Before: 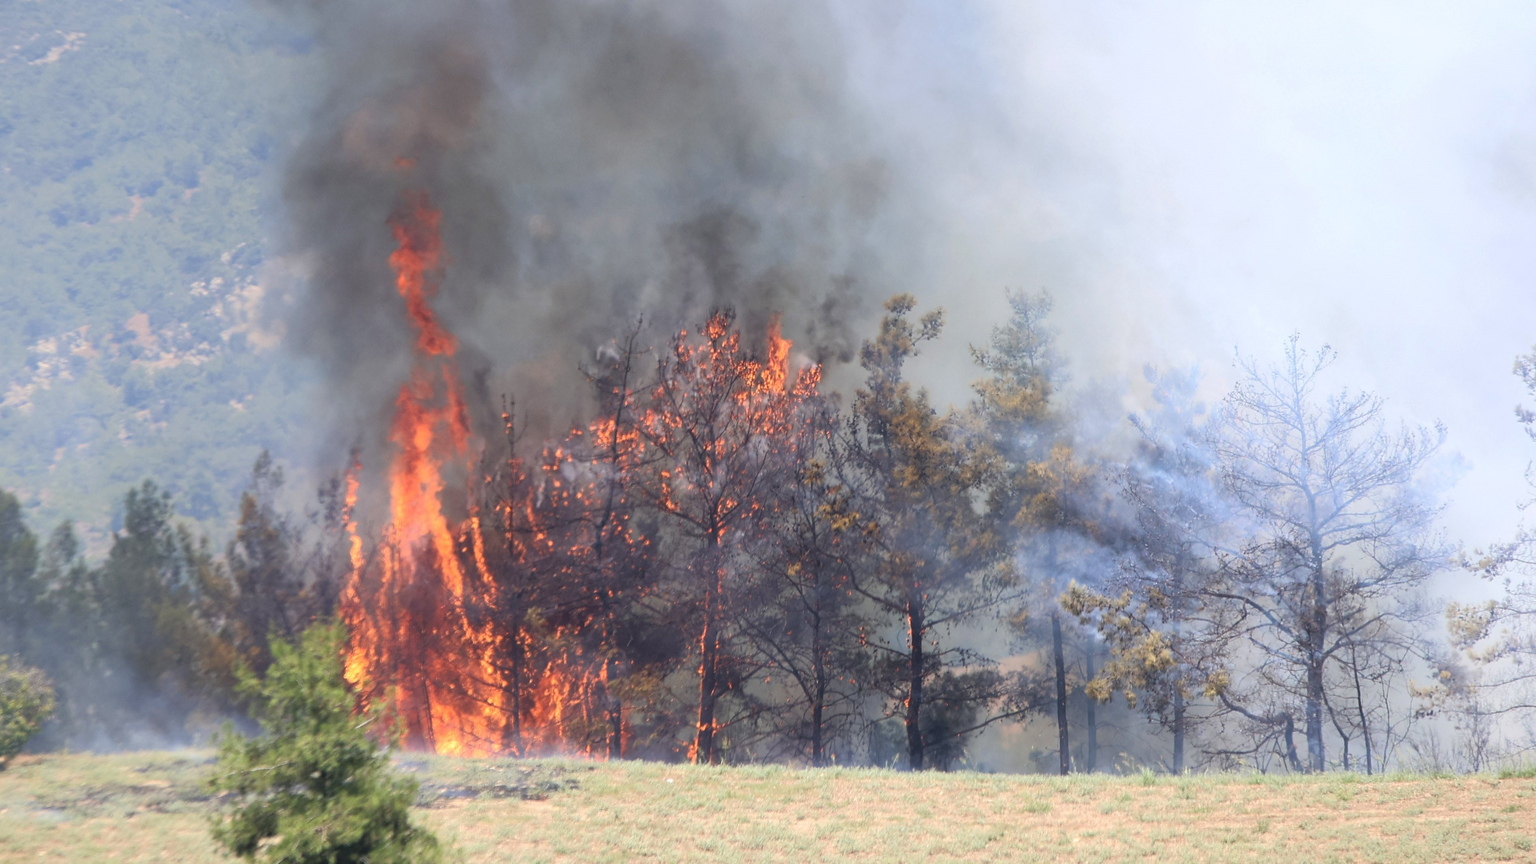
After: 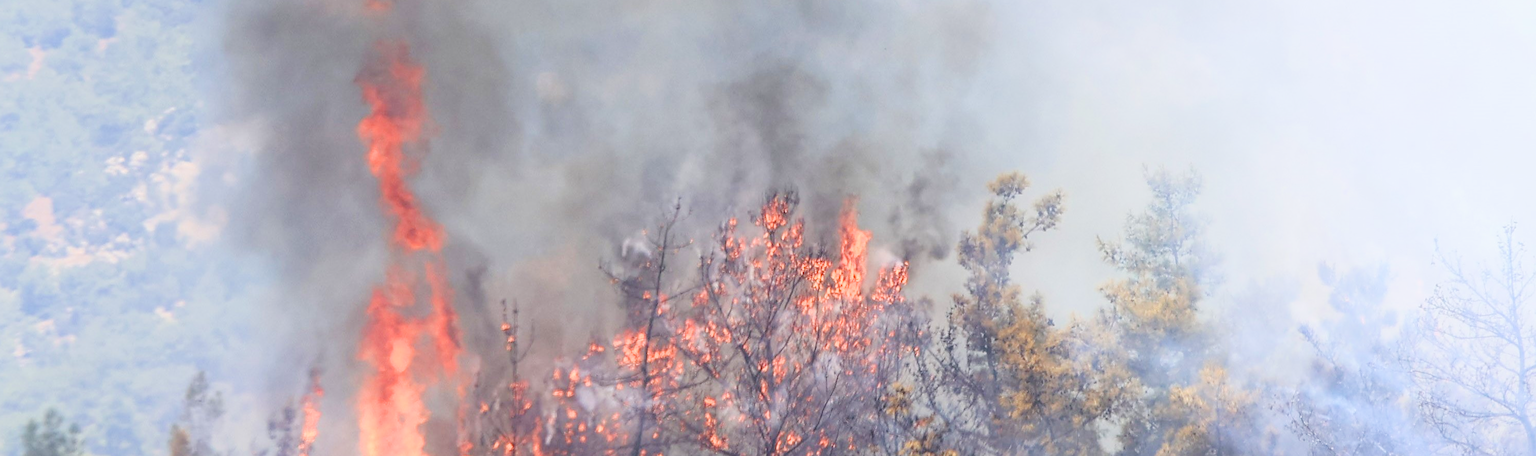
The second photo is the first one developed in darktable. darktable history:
crop: left 7.036%, top 18.398%, right 14.379%, bottom 40.043%
color correction: saturation 1.1
filmic rgb: hardness 4.17
exposure: black level correction -0.002, exposure 1.115 EV, compensate highlight preservation false
sharpen: amount 0.2
